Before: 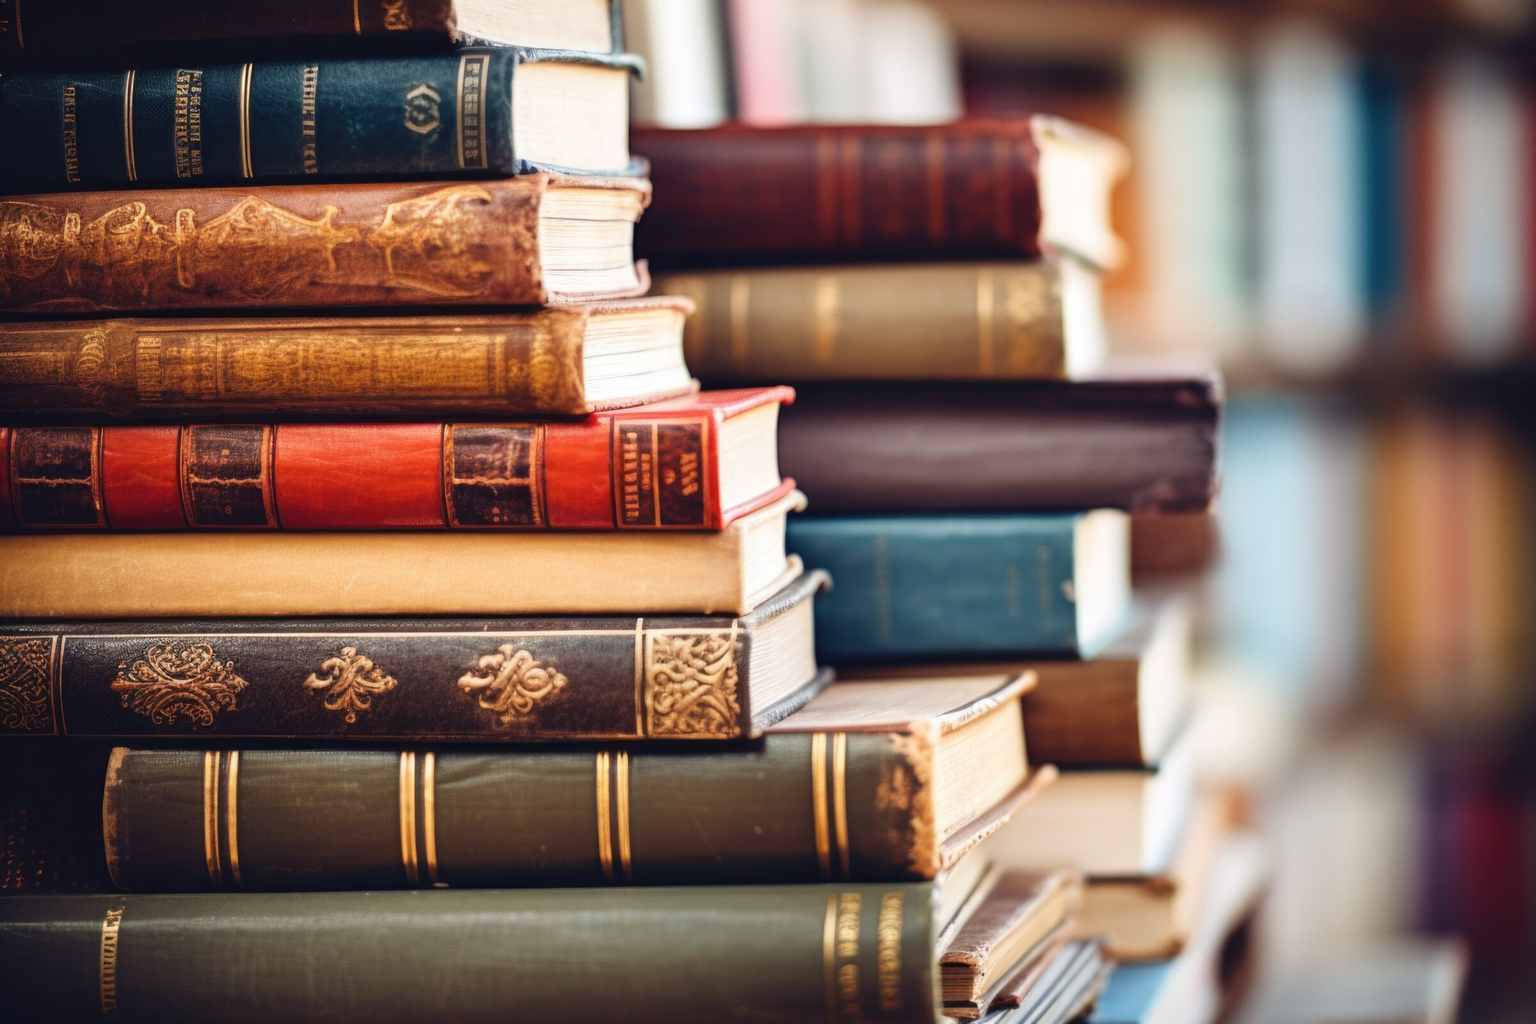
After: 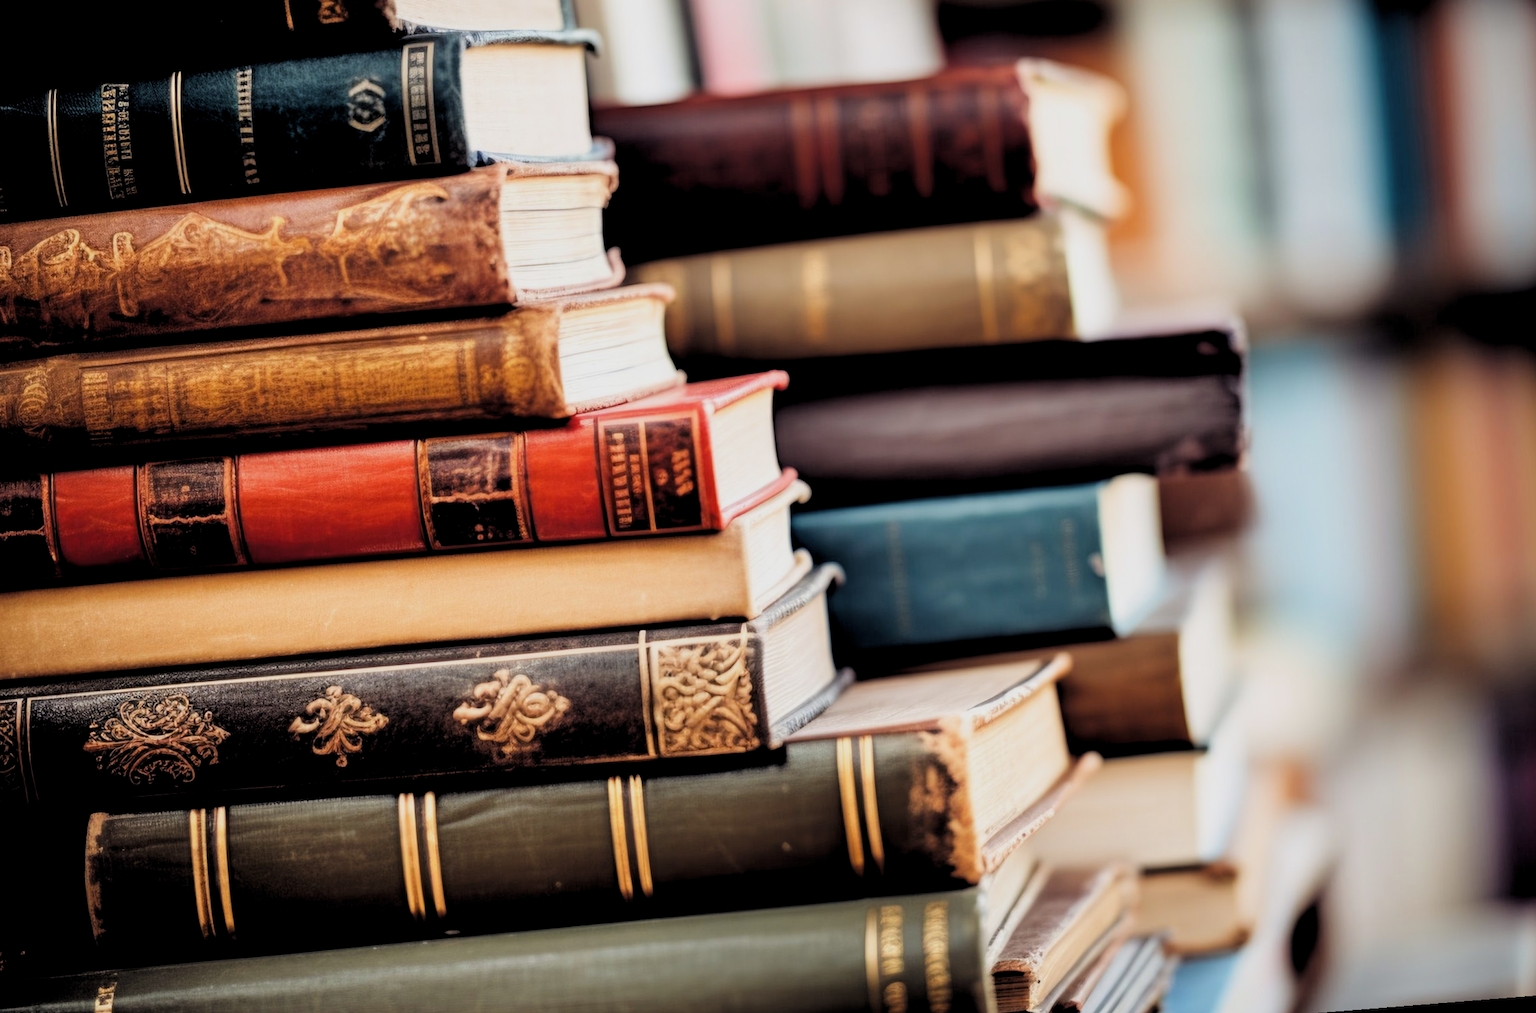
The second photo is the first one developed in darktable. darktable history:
filmic rgb: black relative exposure -3.86 EV, white relative exposure 3.48 EV, hardness 2.63, contrast 1.103
rotate and perspective: rotation -4.57°, crop left 0.054, crop right 0.944, crop top 0.087, crop bottom 0.914
levels: levels [0.026, 0.507, 0.987]
